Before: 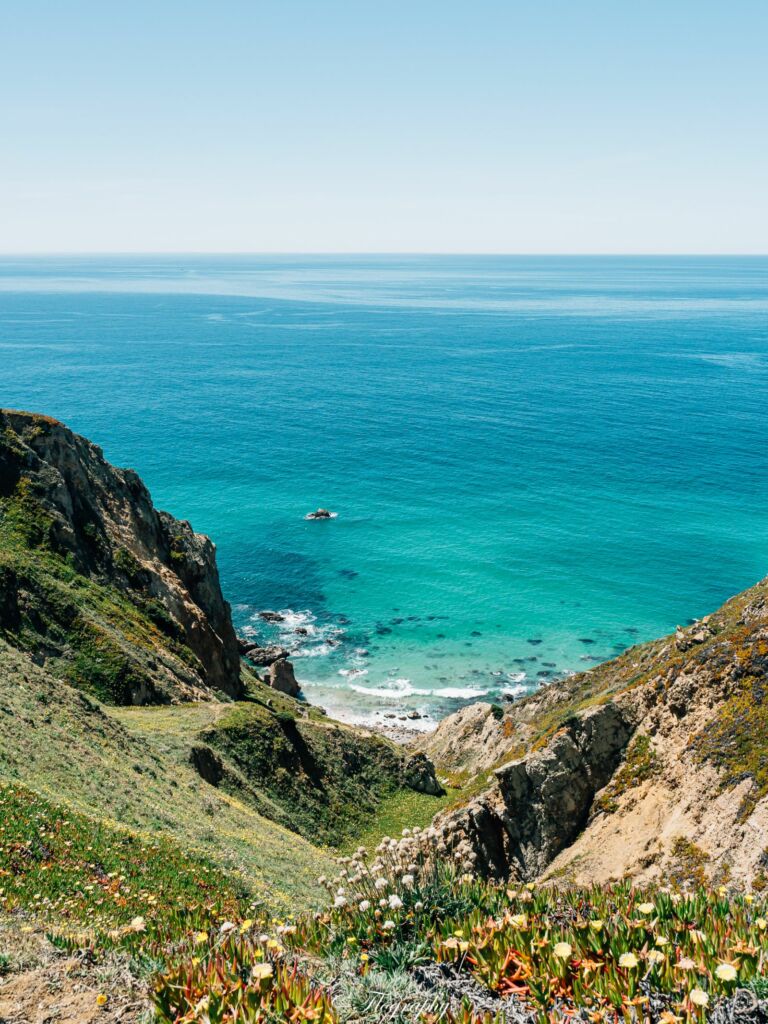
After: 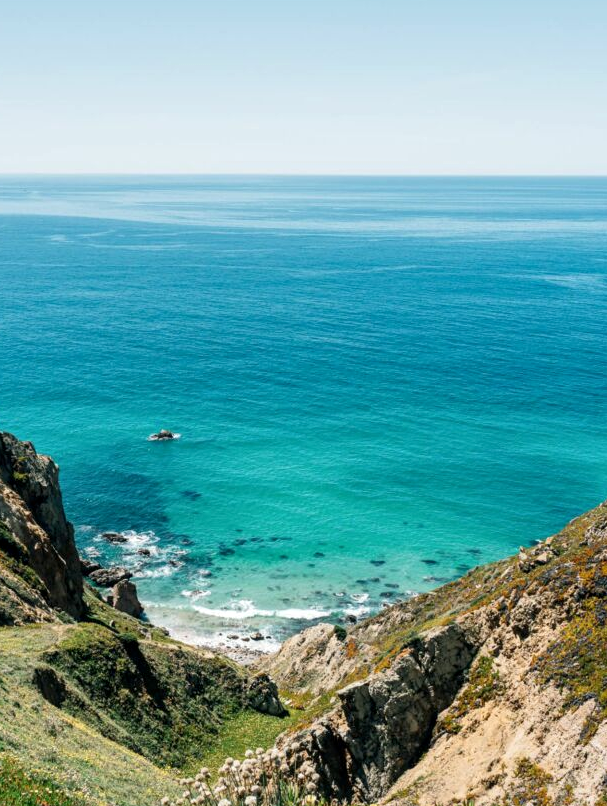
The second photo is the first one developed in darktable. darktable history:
local contrast: highlights 106%, shadows 98%, detail 120%, midtone range 0.2
crop and rotate: left 20.458%, top 7.724%, right 0.504%, bottom 13.552%
